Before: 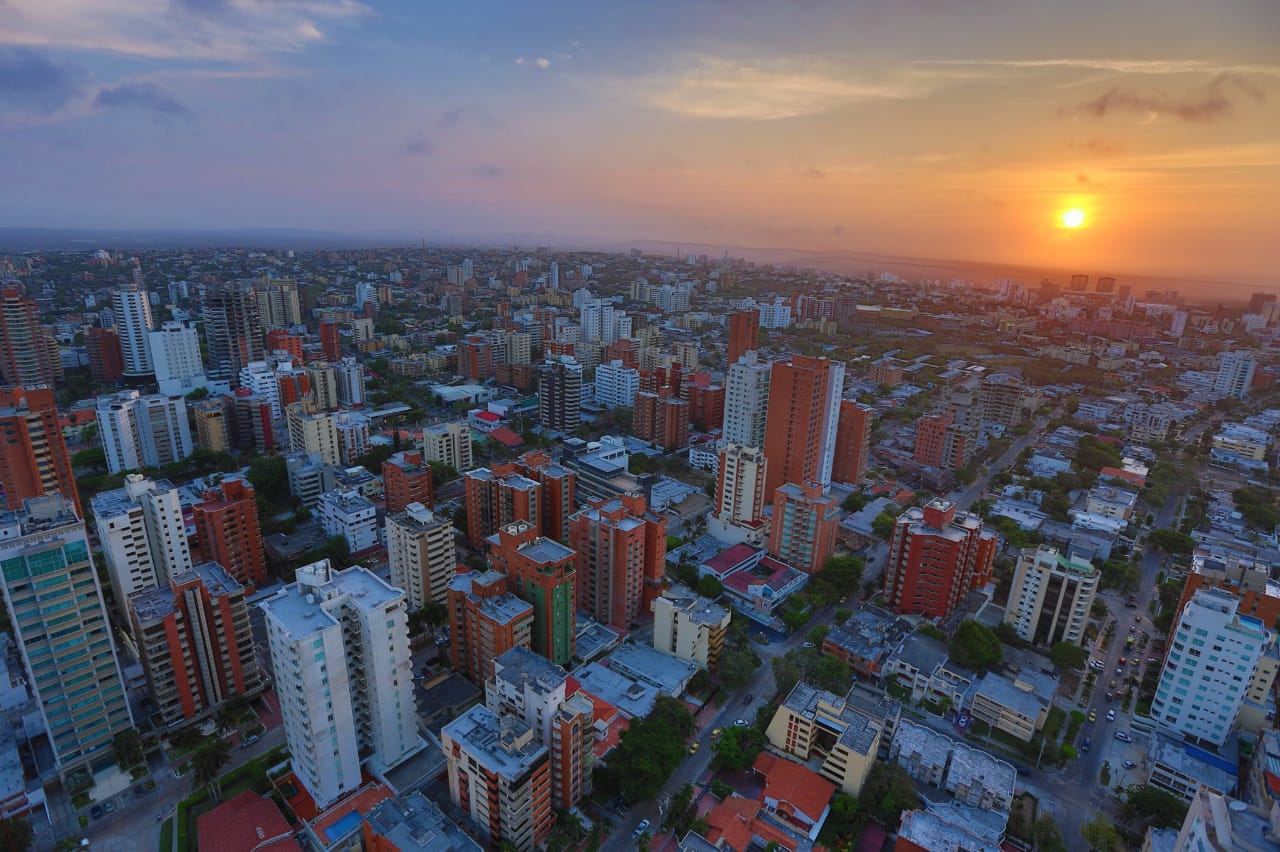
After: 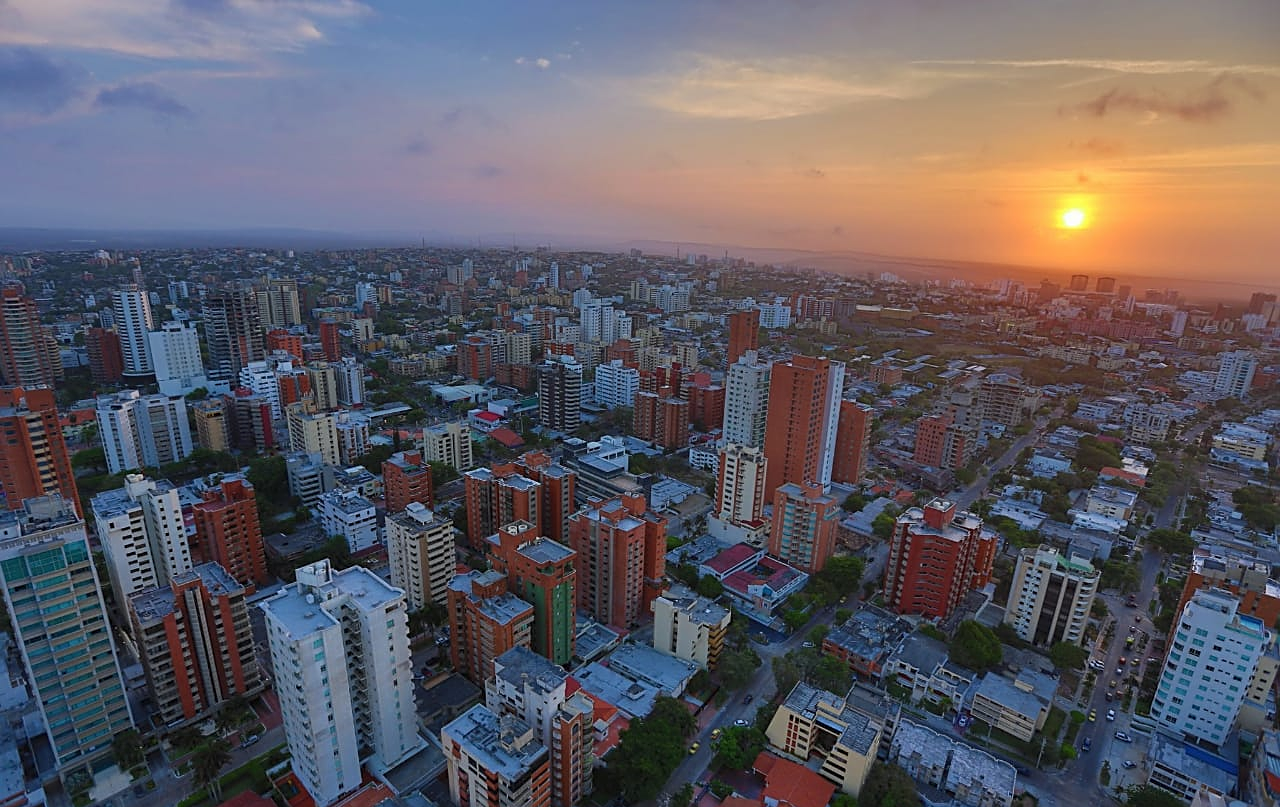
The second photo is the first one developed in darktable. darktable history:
tone equalizer: edges refinement/feathering 500, mask exposure compensation -1.57 EV, preserve details no
sharpen: on, module defaults
crop and rotate: top 0.005%, bottom 5.231%
